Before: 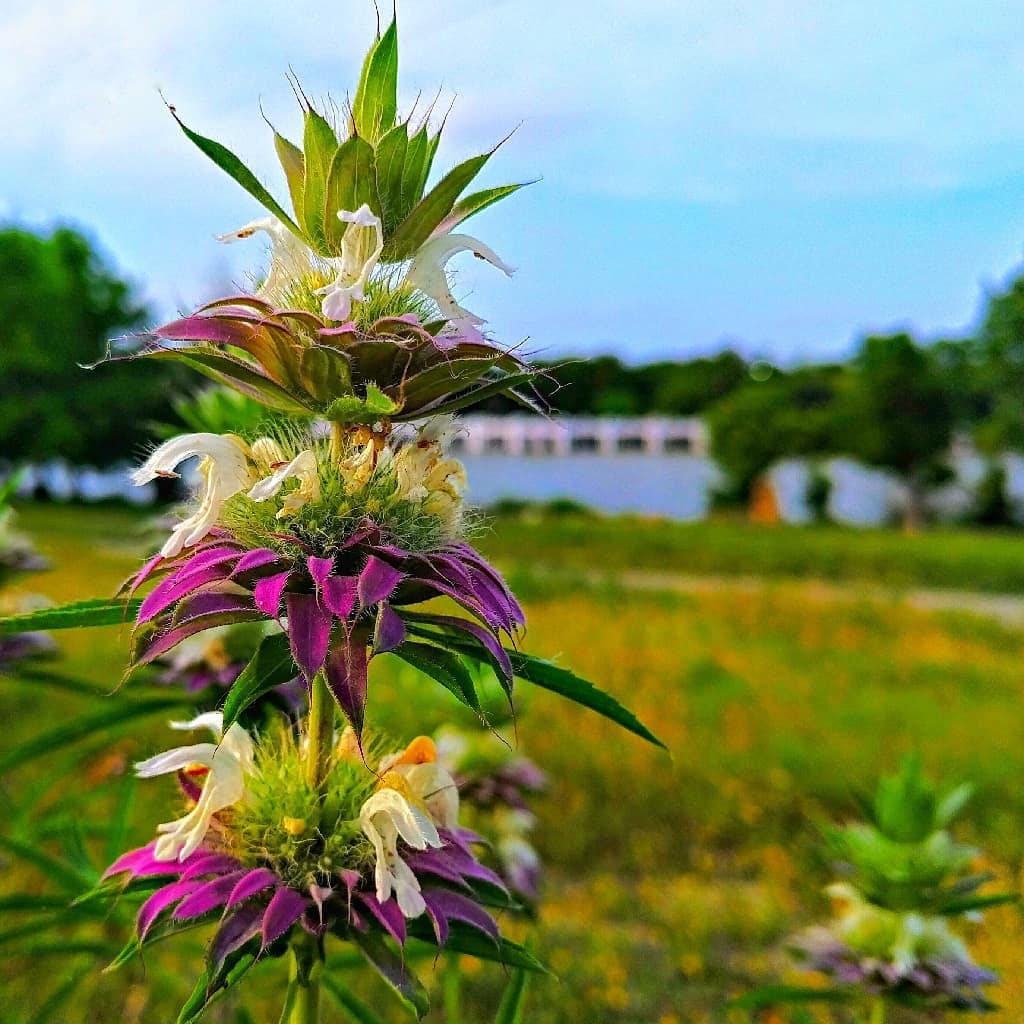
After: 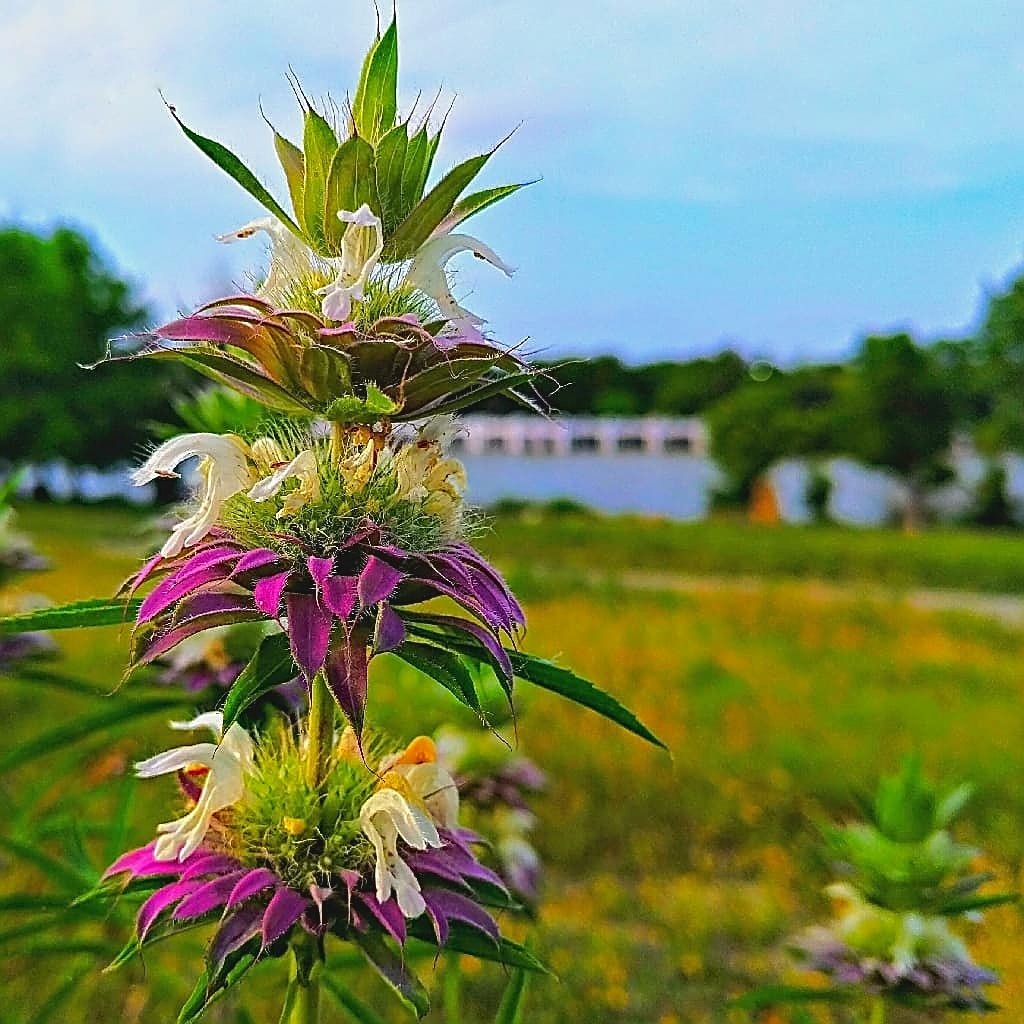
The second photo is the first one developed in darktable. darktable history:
contrast brightness saturation: contrast -0.11
sharpen: amount 0.901
